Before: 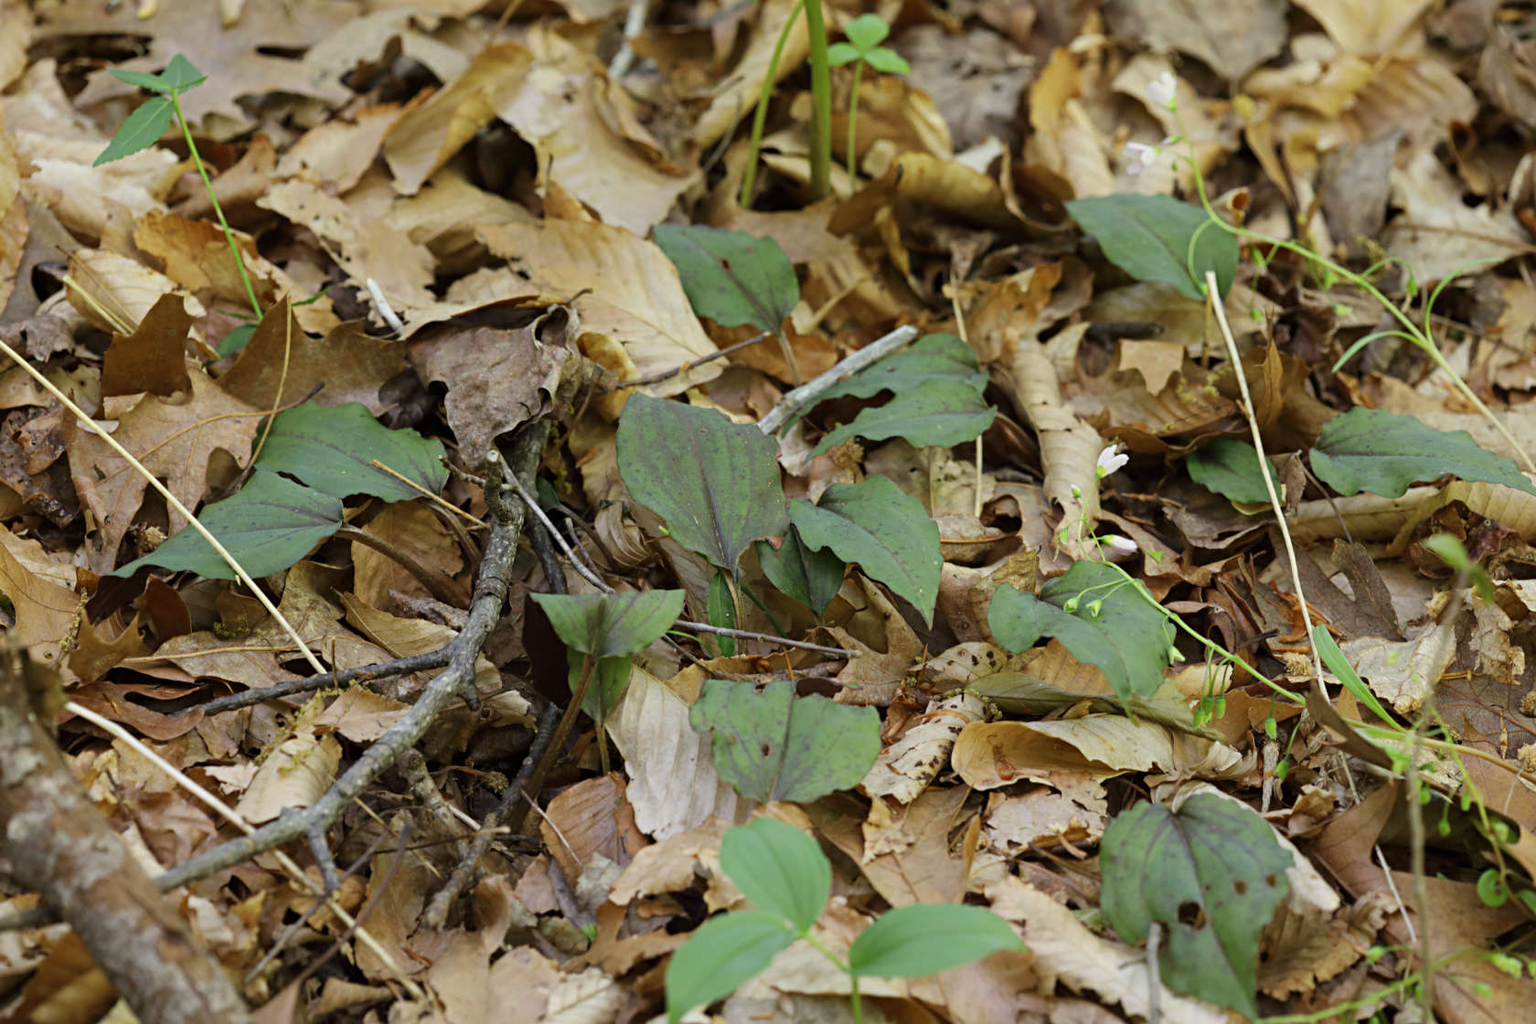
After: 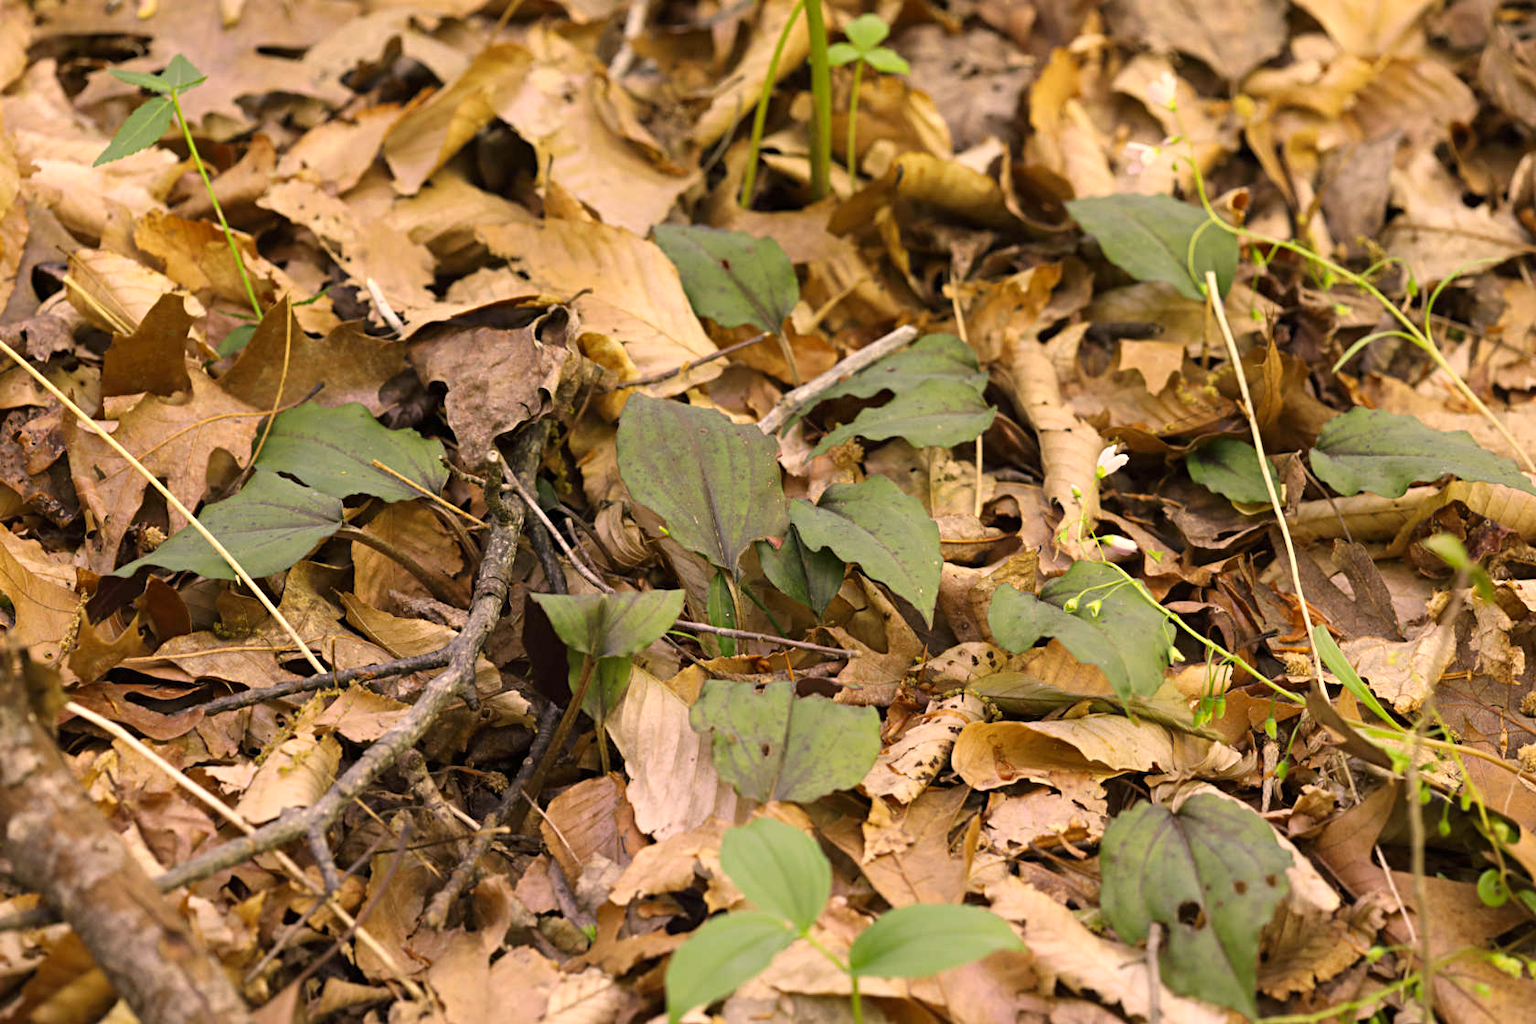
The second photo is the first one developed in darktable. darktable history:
rgb levels: preserve colors max RGB
exposure: exposure 0.426 EV, compensate highlight preservation false
color correction: highlights a* 17.88, highlights b* 18.79
